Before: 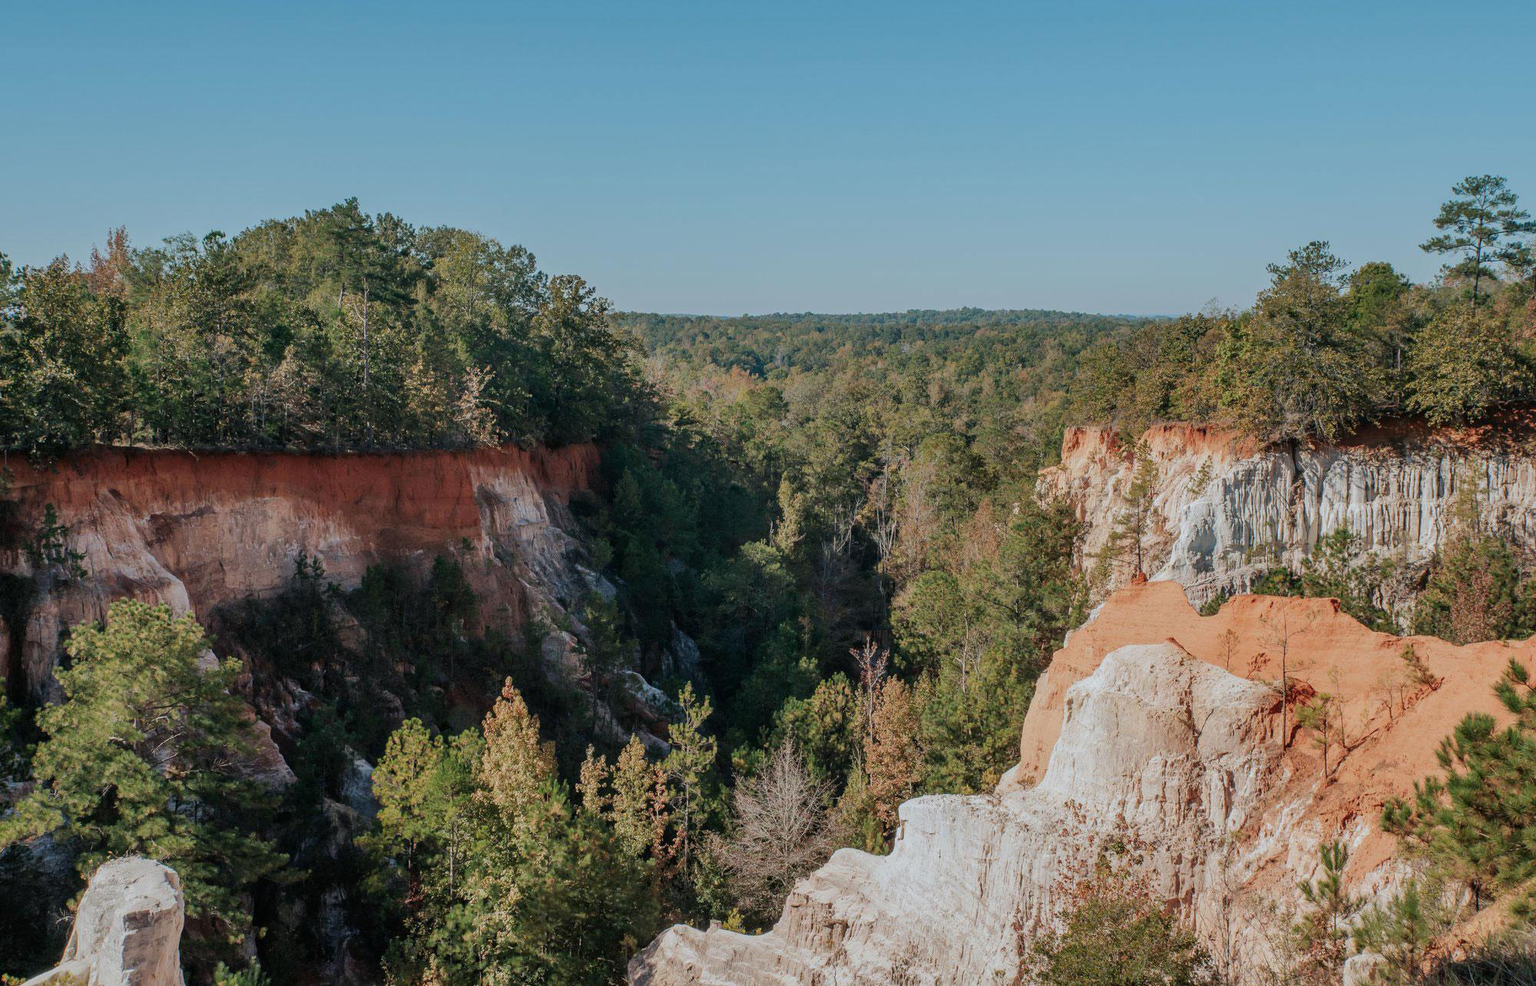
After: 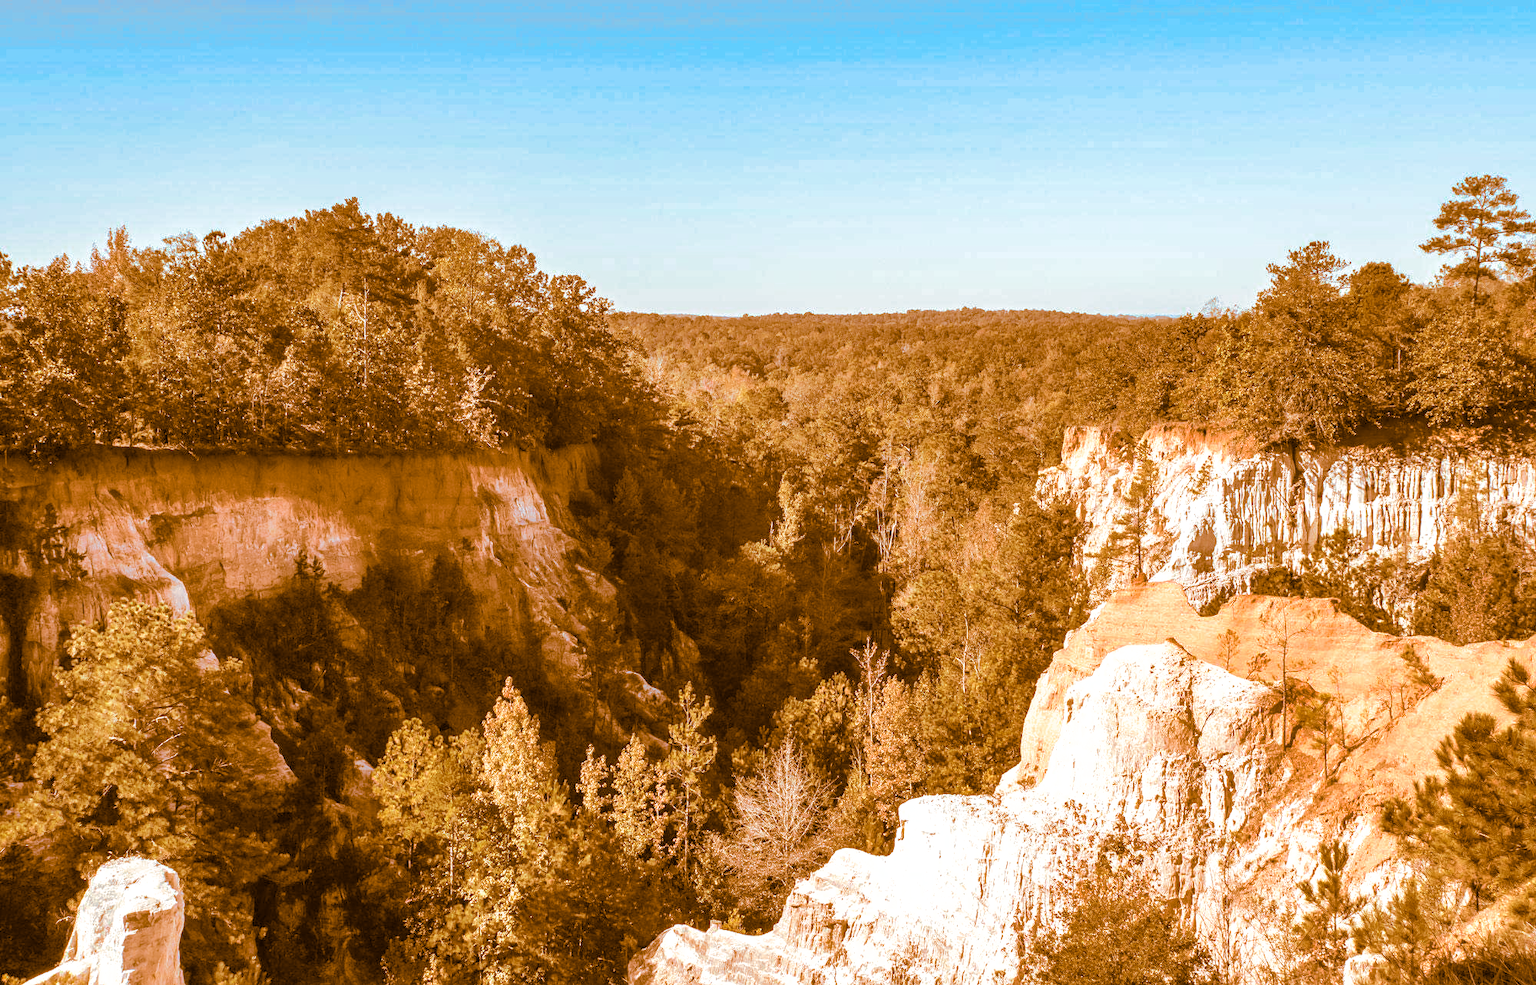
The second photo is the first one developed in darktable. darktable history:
split-toning: shadows › hue 26°, shadows › saturation 0.92, highlights › hue 40°, highlights › saturation 0.92, balance -63, compress 0%
shadows and highlights: on, module defaults
crop: bottom 0.071%
exposure: black level correction 0, exposure 1.2 EV, compensate highlight preservation false
